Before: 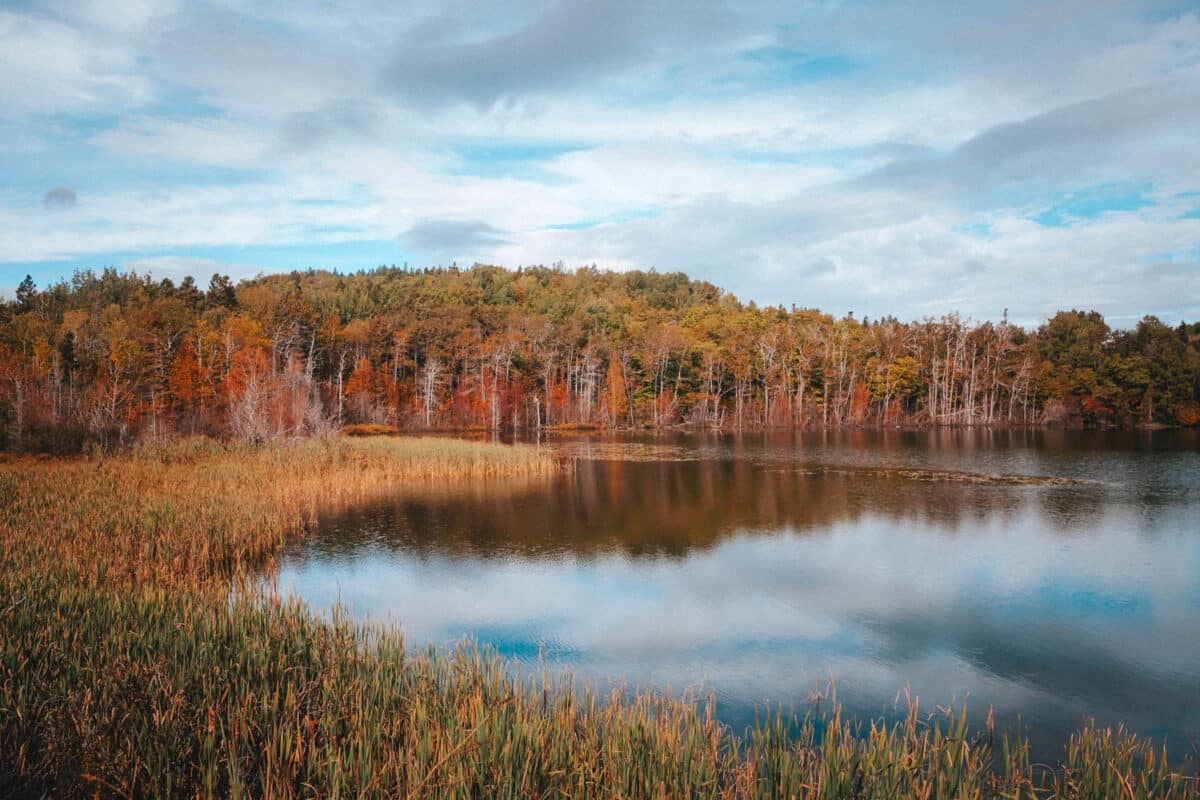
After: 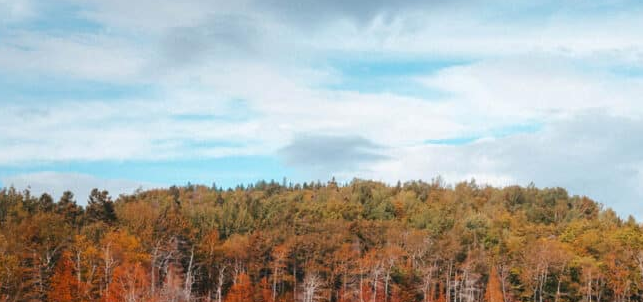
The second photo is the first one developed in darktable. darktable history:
crop: left 10.121%, top 10.631%, right 36.218%, bottom 51.526%
vibrance: vibrance 0%
